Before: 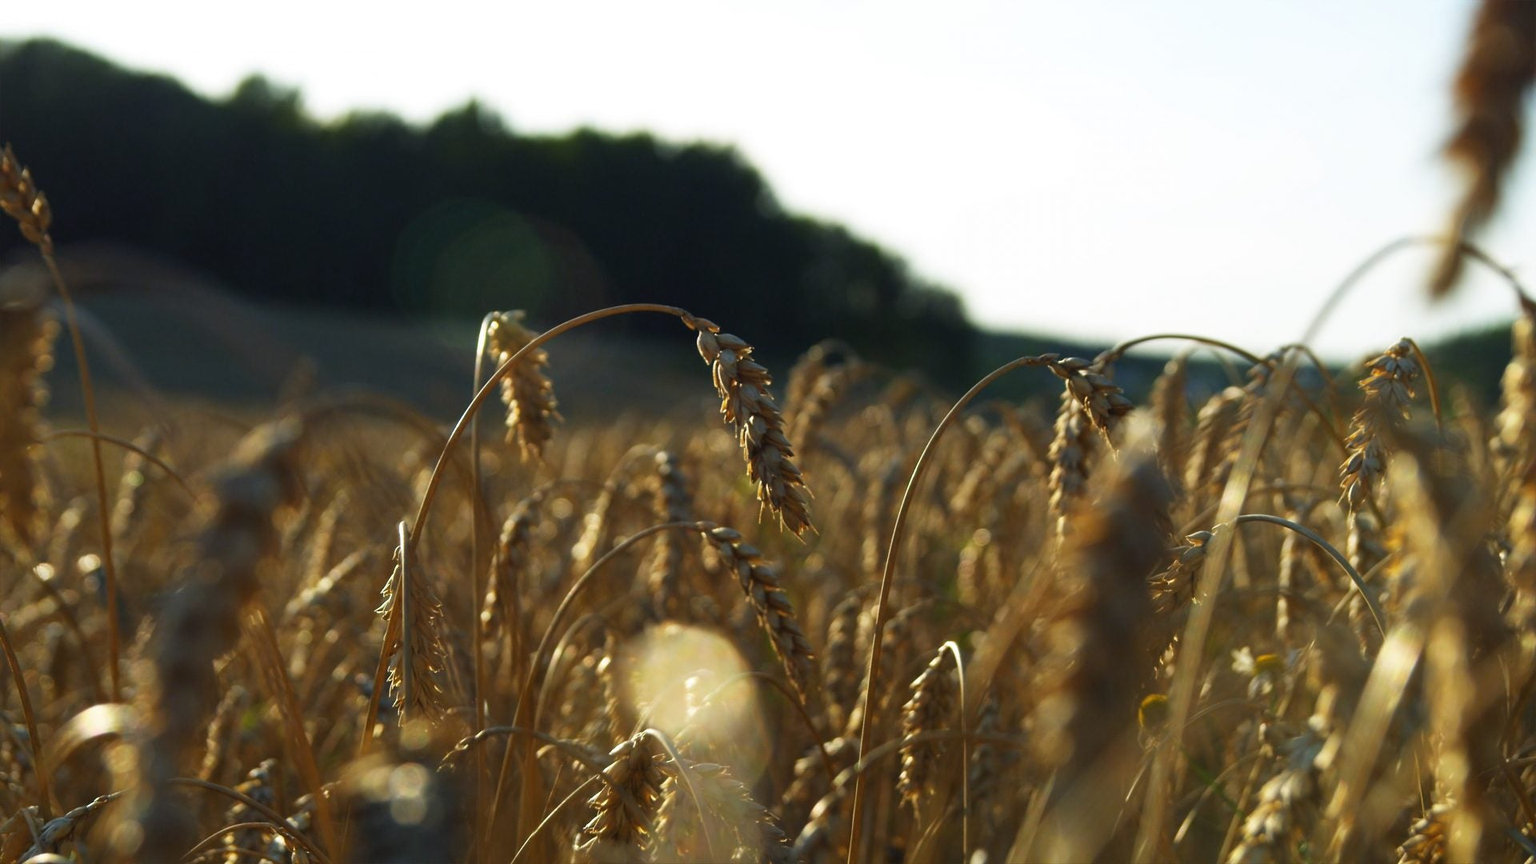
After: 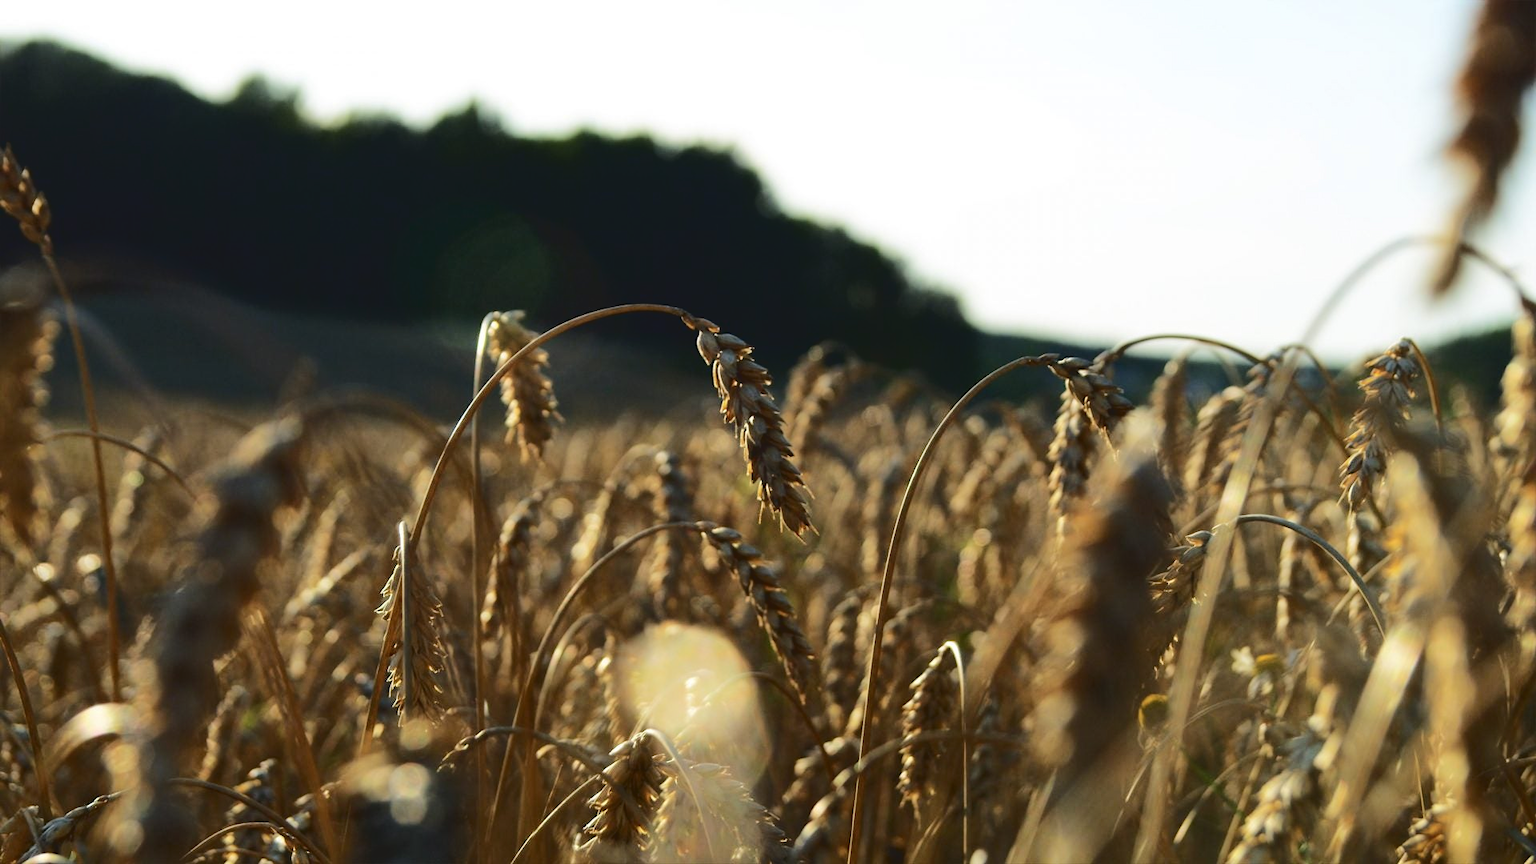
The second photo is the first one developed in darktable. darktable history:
haze removal: compatibility mode true, adaptive false
tone curve: curves: ch0 [(0, 0) (0.003, 0.057) (0.011, 0.061) (0.025, 0.065) (0.044, 0.075) (0.069, 0.082) (0.1, 0.09) (0.136, 0.102) (0.177, 0.145) (0.224, 0.195) (0.277, 0.27) (0.335, 0.374) (0.399, 0.486) (0.468, 0.578) (0.543, 0.652) (0.623, 0.717) (0.709, 0.778) (0.801, 0.837) (0.898, 0.909) (1, 1)], color space Lab, independent channels, preserve colors none
